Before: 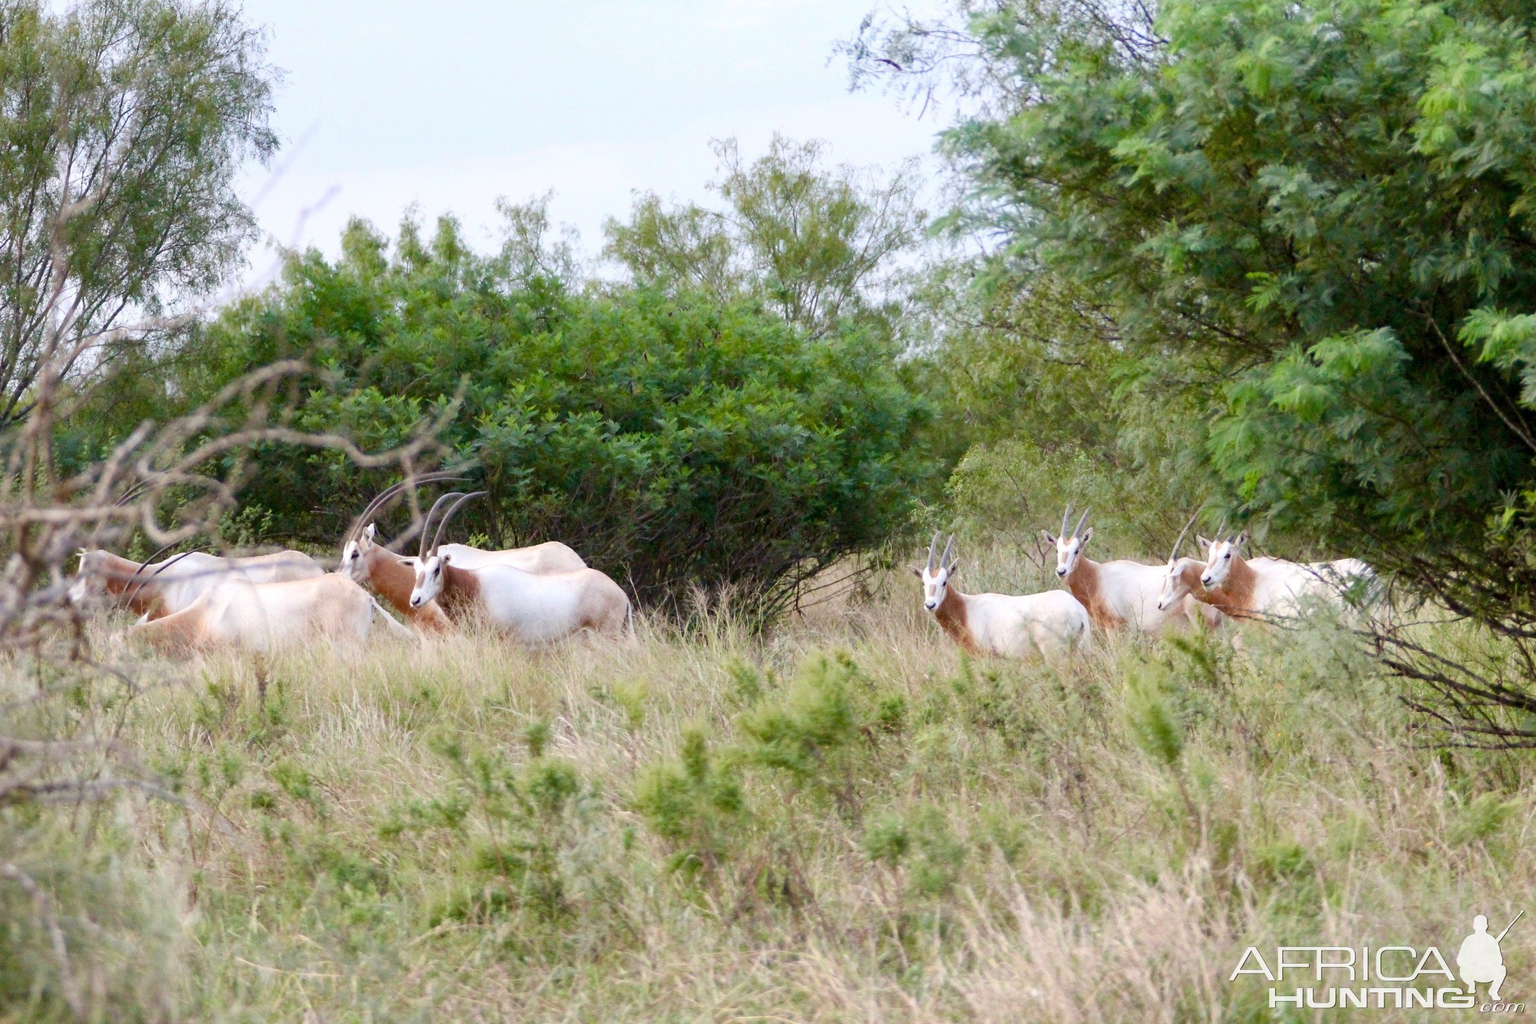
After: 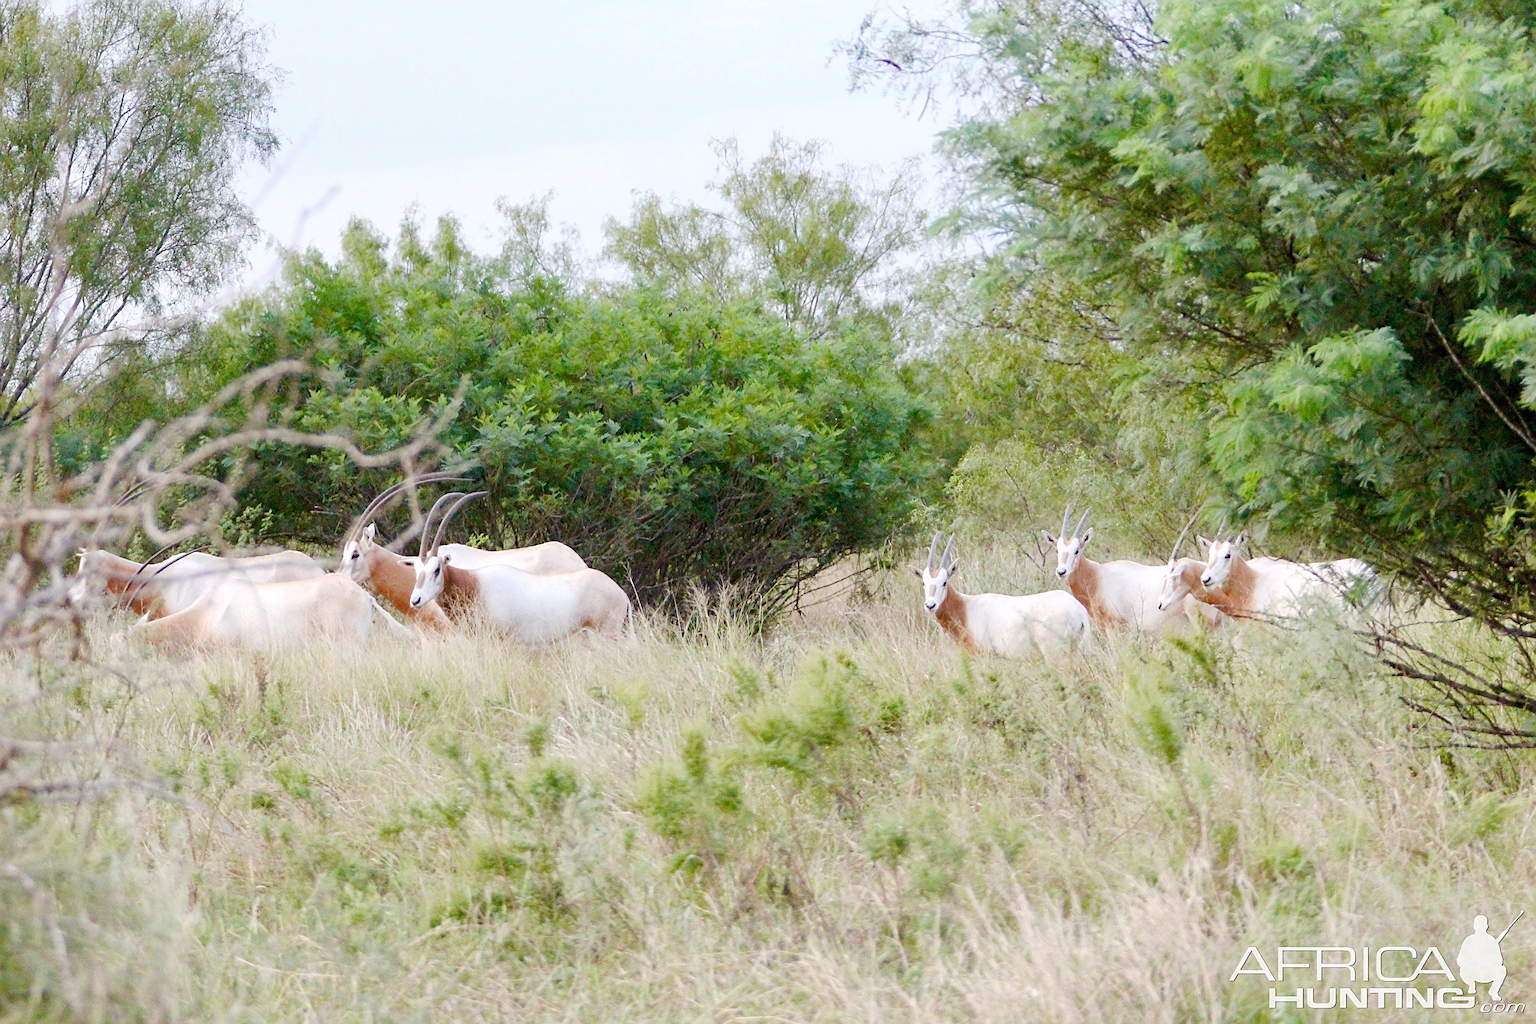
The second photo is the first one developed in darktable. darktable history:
base curve: curves: ch0 [(0, 0) (0.158, 0.273) (0.879, 0.895) (1, 1)], preserve colors none
sharpen: on, module defaults
